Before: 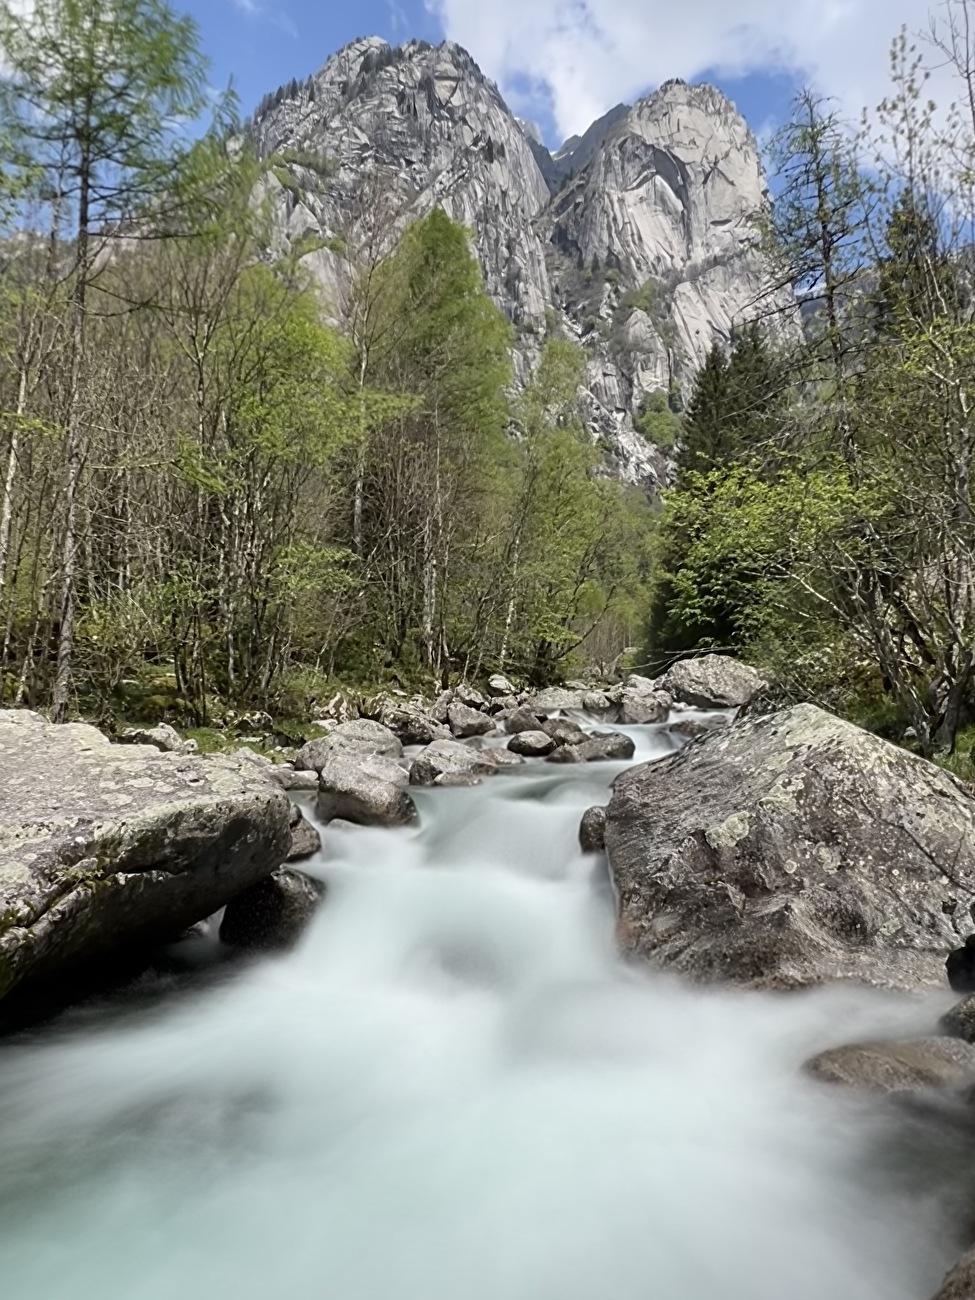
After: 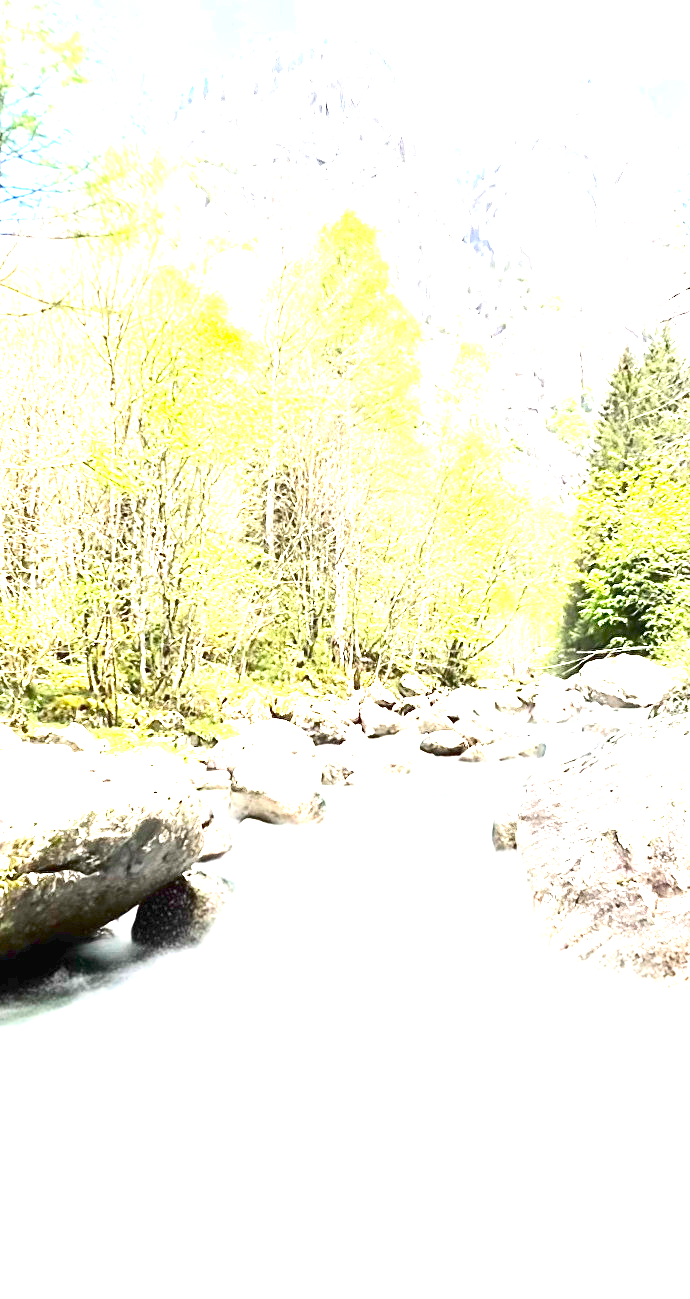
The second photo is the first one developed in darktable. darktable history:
crop and rotate: left 9.061%, right 20.142%
exposure: black level correction 0, exposure 4 EV, compensate exposure bias true, compensate highlight preservation false
contrast brightness saturation: contrast 0.22
